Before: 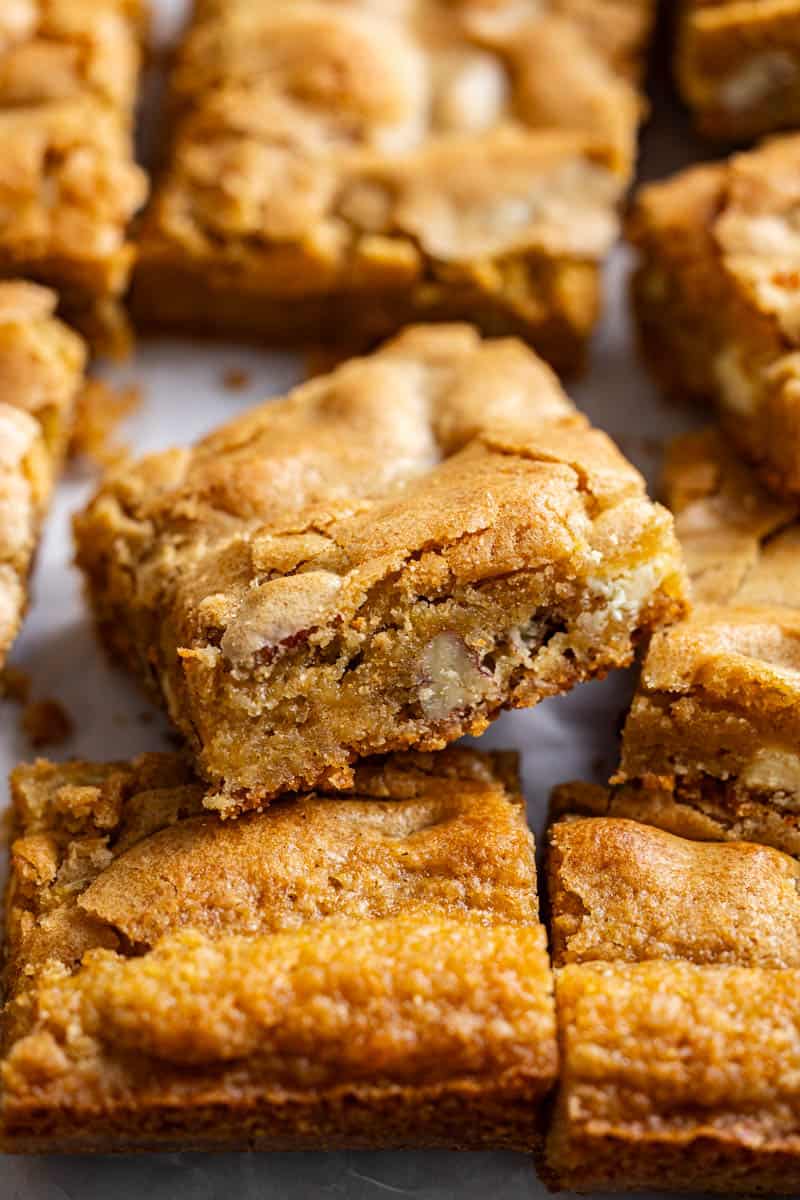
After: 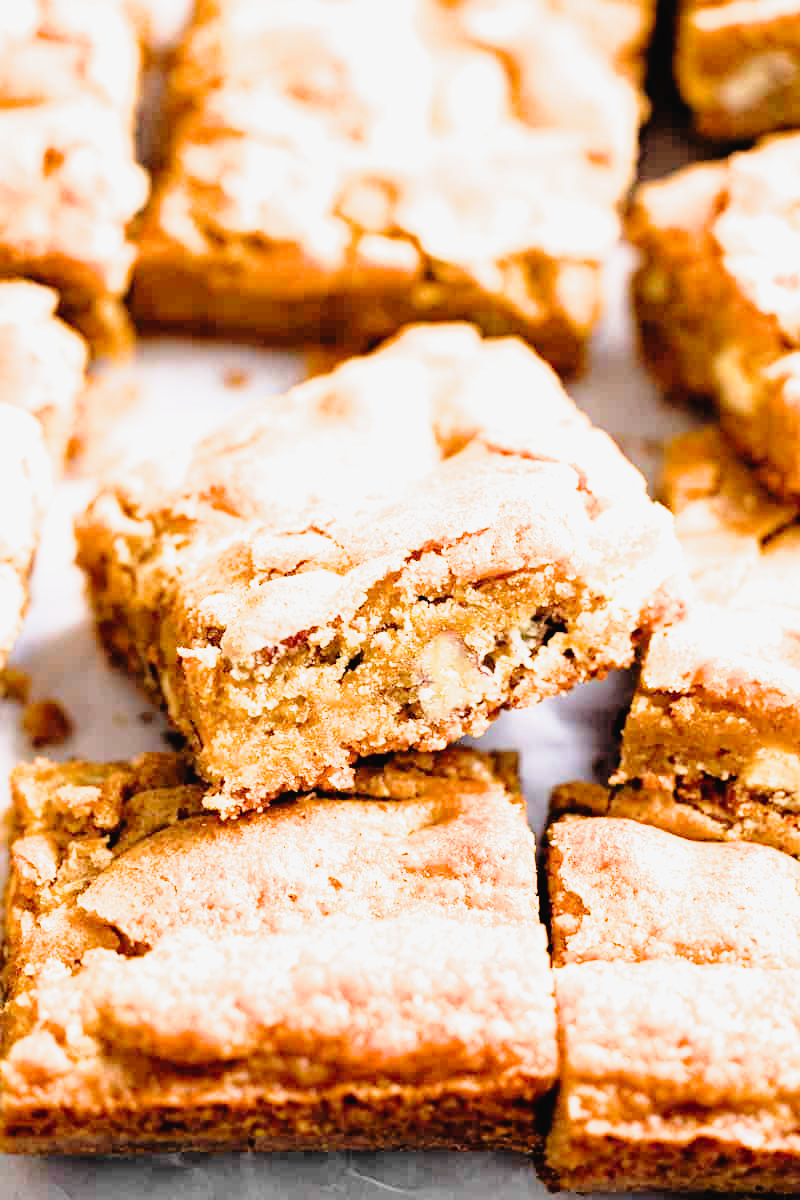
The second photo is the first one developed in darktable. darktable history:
filmic rgb: black relative exposure -3.86 EV, white relative exposure 3.48 EV, hardness 2.56, contrast 1.103
exposure: black level correction 0, exposure 1.926 EV, compensate highlight preservation false
tone curve: curves: ch0 [(0, 0.021) (0.049, 0.044) (0.152, 0.14) (0.328, 0.377) (0.473, 0.543) (0.641, 0.705) (0.85, 0.894) (1, 0.969)]; ch1 [(0, 0) (0.302, 0.331) (0.427, 0.433) (0.472, 0.47) (0.502, 0.503) (0.527, 0.521) (0.564, 0.58) (0.614, 0.626) (0.677, 0.701) (0.859, 0.885) (1, 1)]; ch2 [(0, 0) (0.33, 0.301) (0.447, 0.44) (0.487, 0.496) (0.502, 0.516) (0.535, 0.563) (0.565, 0.593) (0.618, 0.628) (1, 1)], preserve colors none
